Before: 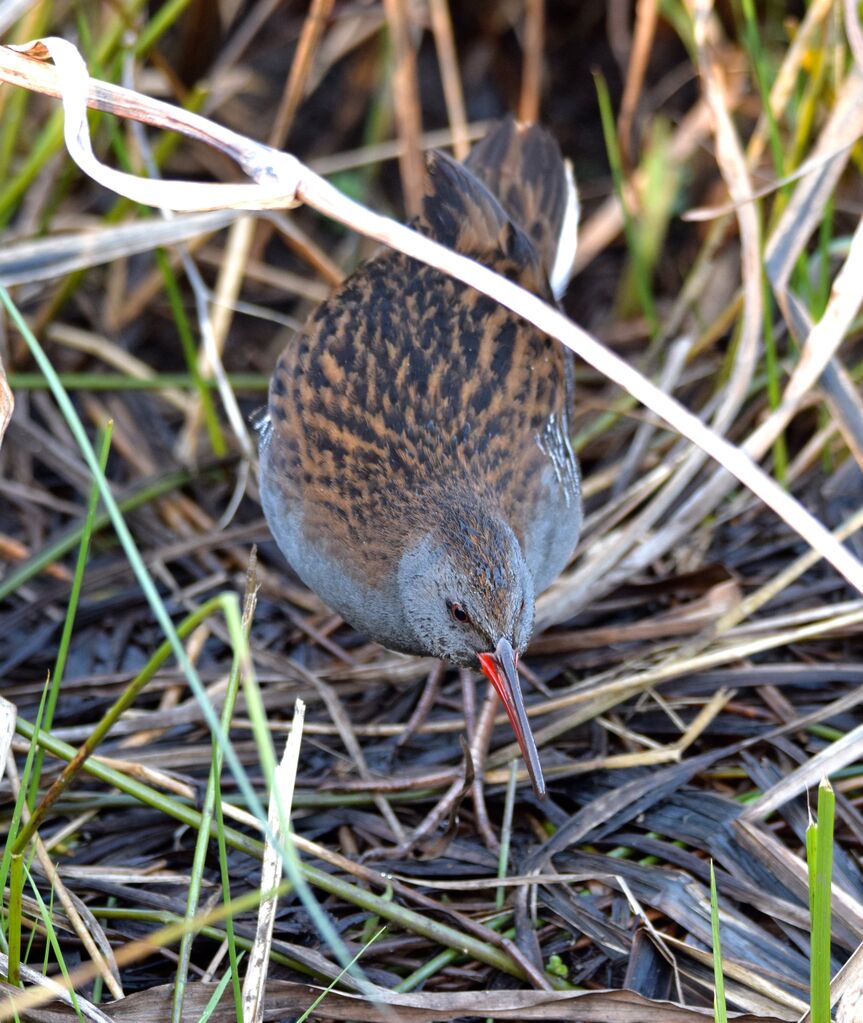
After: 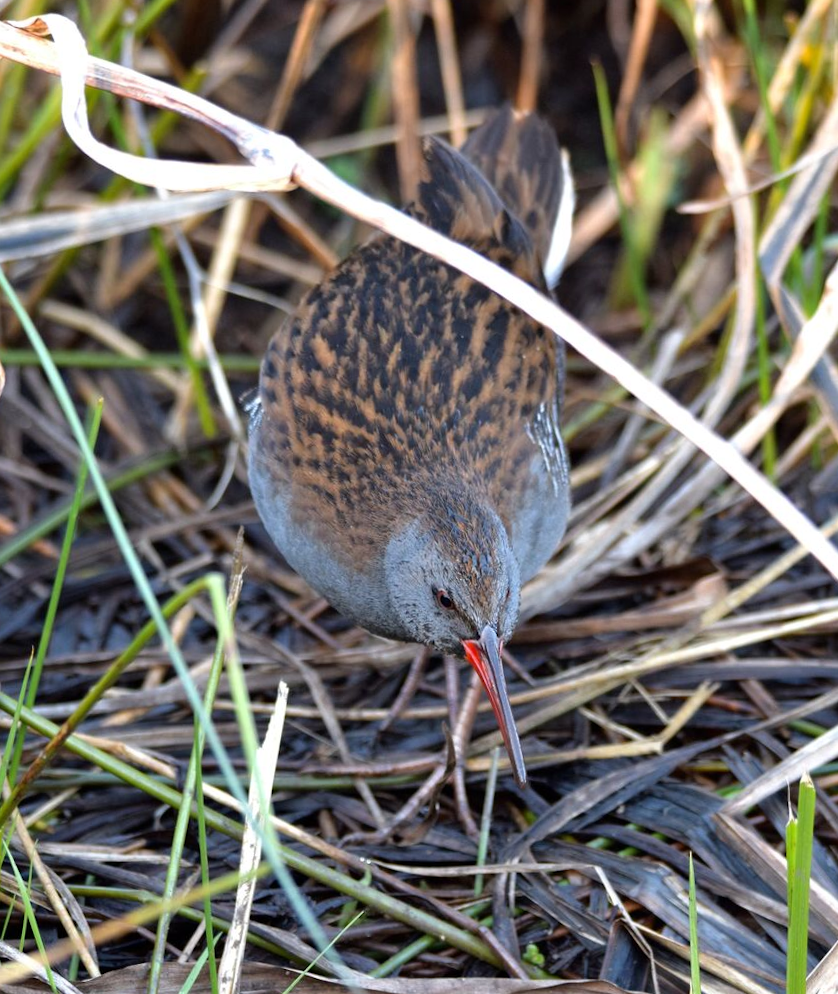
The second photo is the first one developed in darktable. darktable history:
crop and rotate: angle -1.42°
